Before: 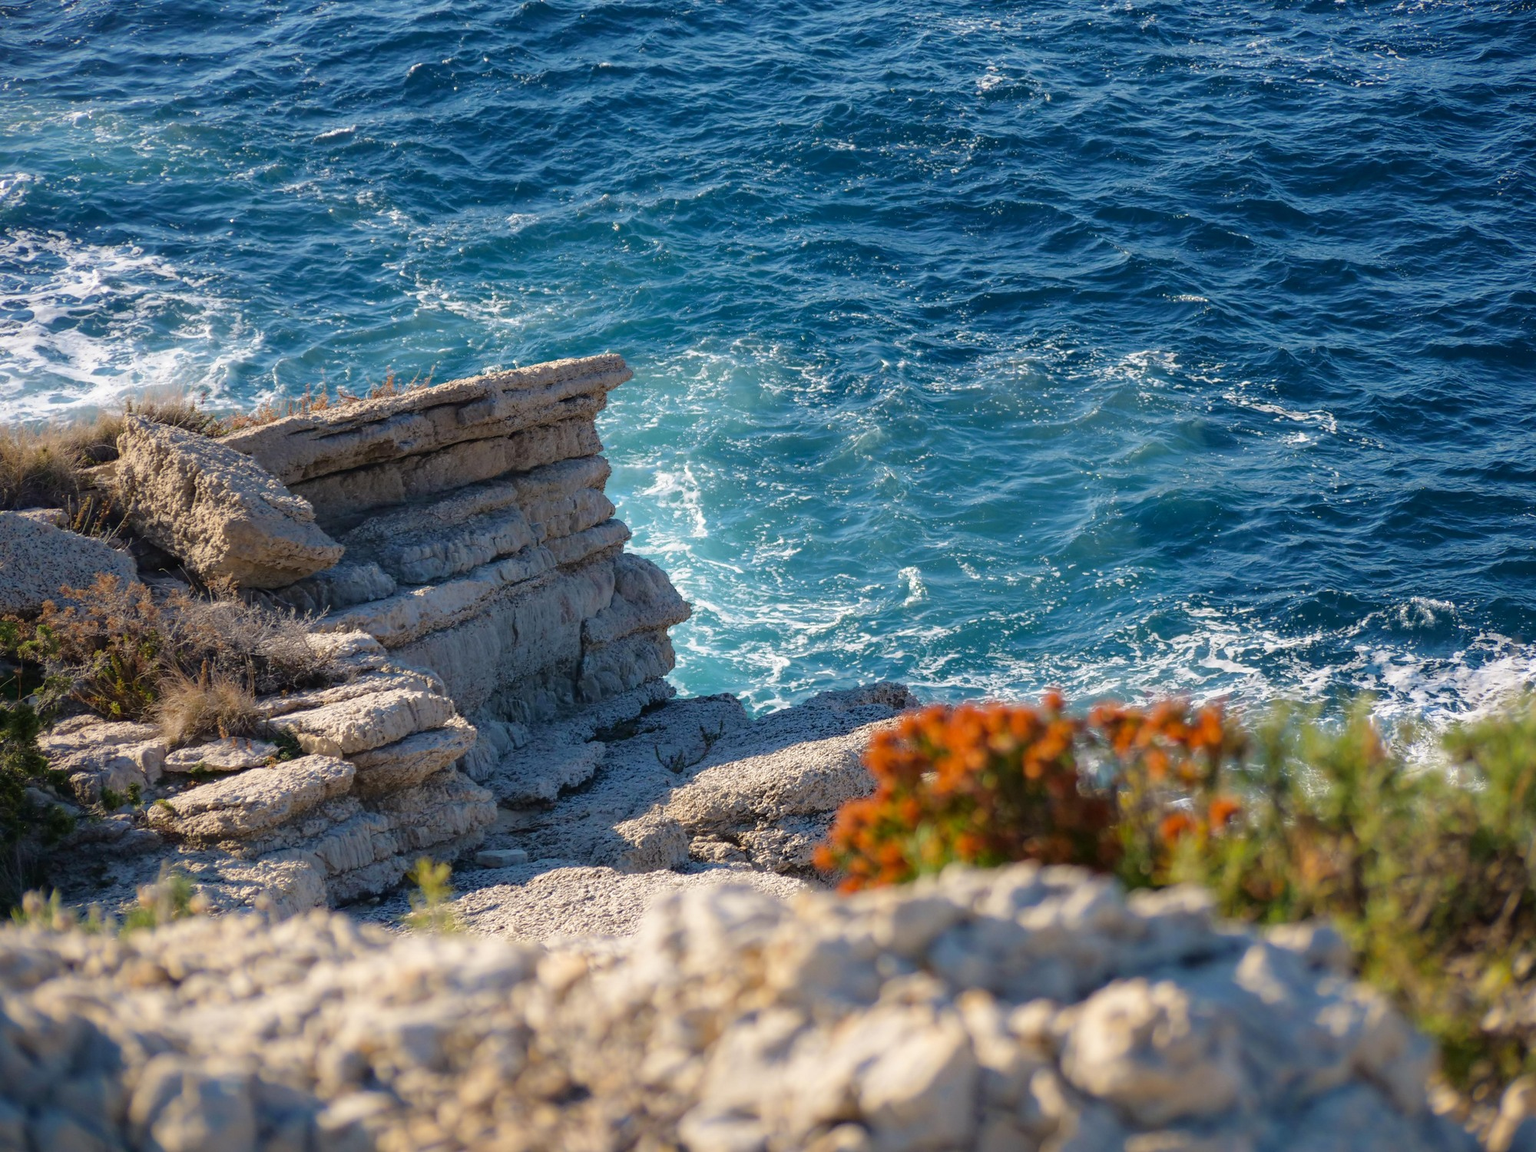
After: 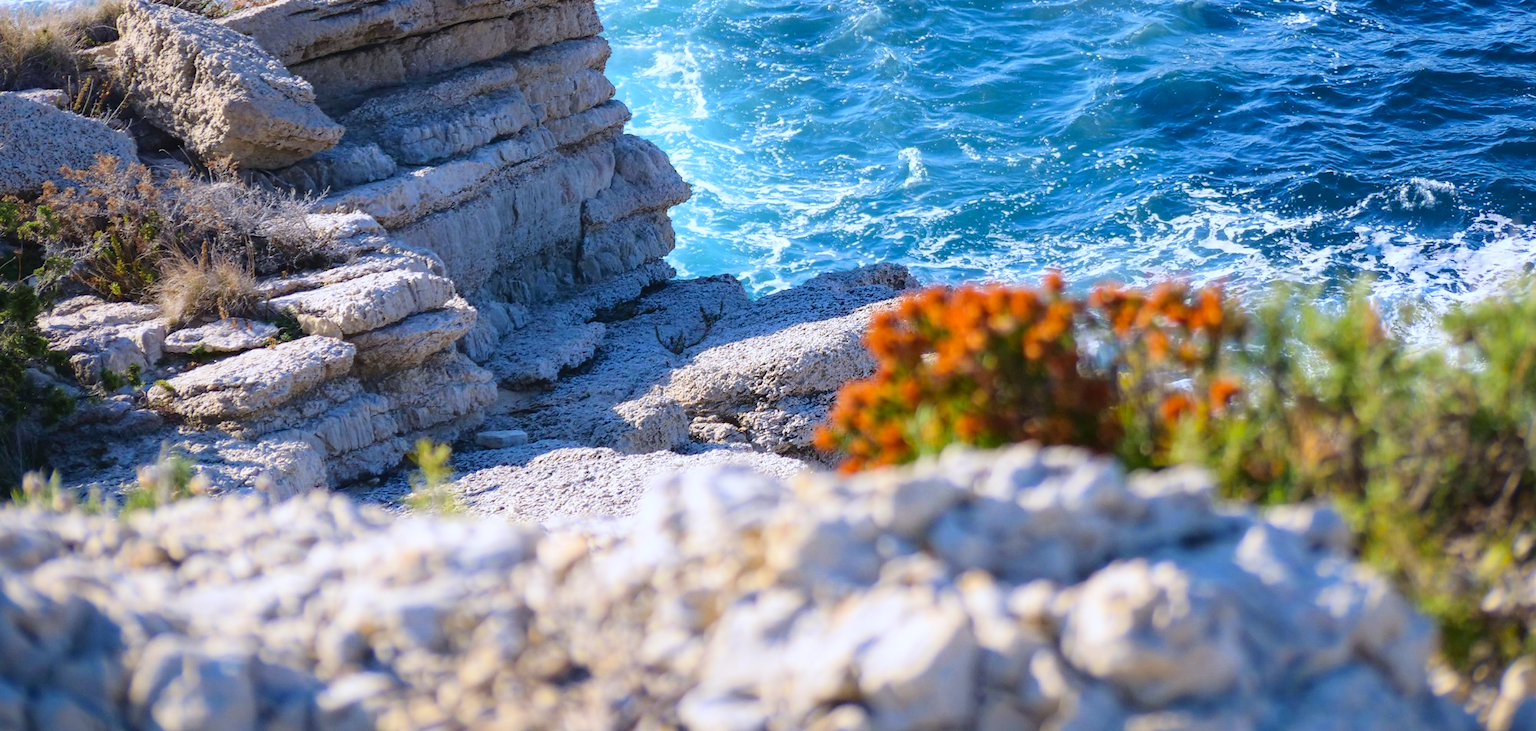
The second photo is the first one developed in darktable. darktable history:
contrast brightness saturation: contrast 0.2, brightness 0.16, saturation 0.22
crop and rotate: top 36.435%
white balance: red 0.948, green 1.02, blue 1.176
